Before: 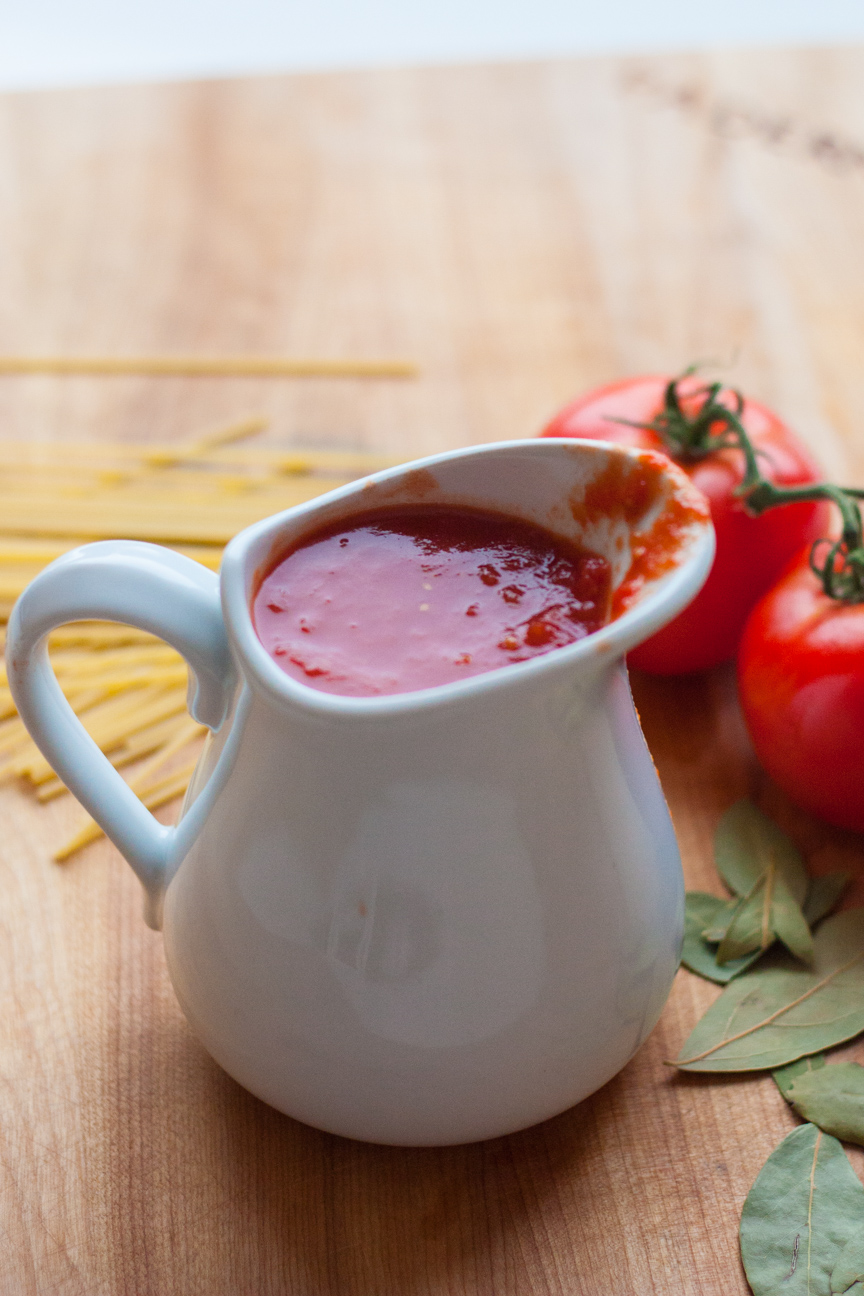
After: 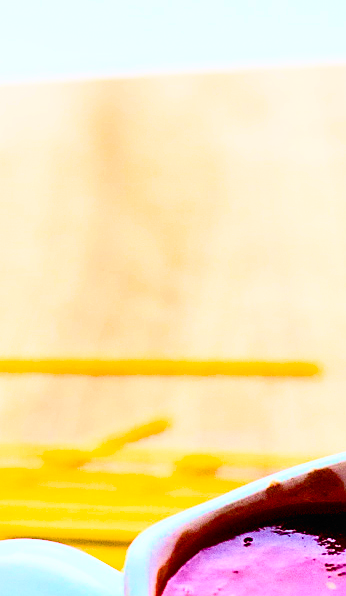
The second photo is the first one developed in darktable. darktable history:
sharpen: amount 0.591
color balance rgb: shadows lift › chroma 0.921%, shadows lift › hue 112.56°, global offset › chroma 0.058%, global offset › hue 253.04°, linear chroma grading › global chroma 33.119%, perceptual saturation grading › global saturation 42.995%, saturation formula JzAzBz (2021)
crop and rotate: left 11.201%, top 0.08%, right 48.726%, bottom 53.867%
filmic rgb: black relative exposure -5.02 EV, white relative exposure 3.5 EV, hardness 3.17, contrast 1.196, highlights saturation mix -48.83%, color science v6 (2022)
velvia: strength 15.25%
contrast brightness saturation: contrast 0.398, brightness 0.047, saturation 0.249
exposure: black level correction -0.005, exposure 0.626 EV, compensate highlight preservation false
